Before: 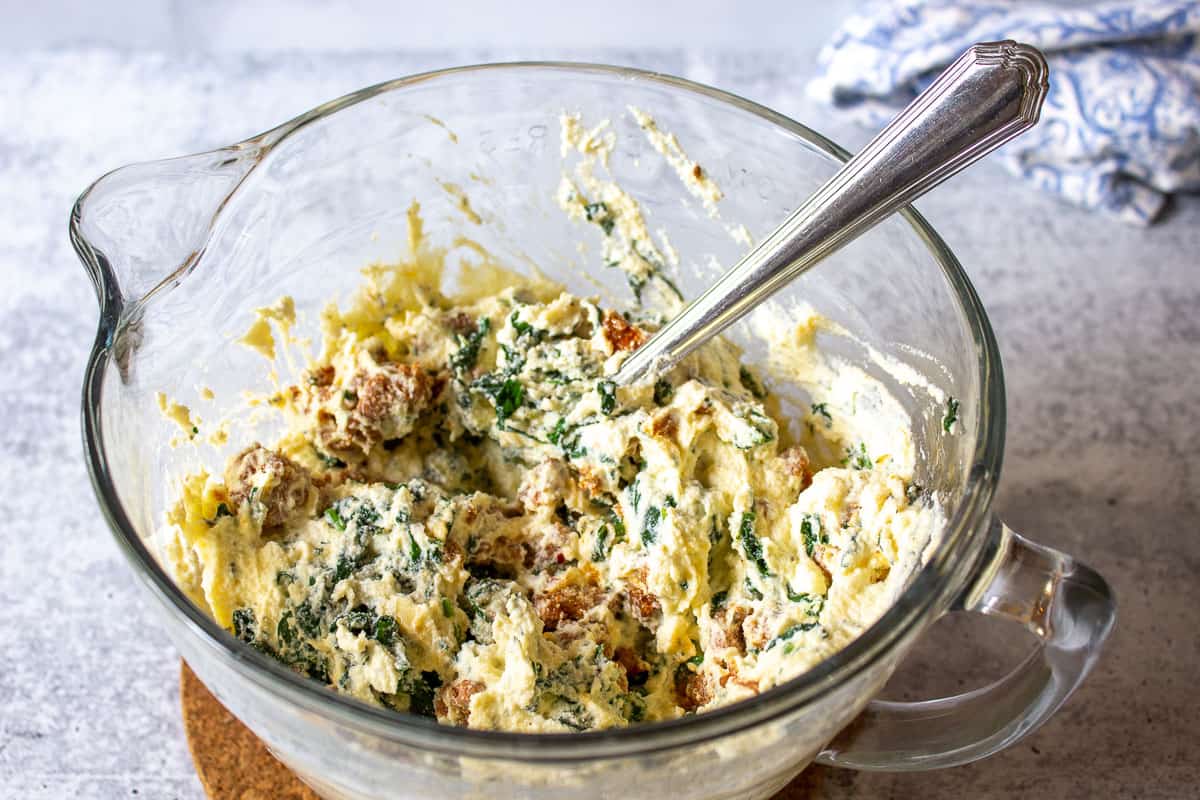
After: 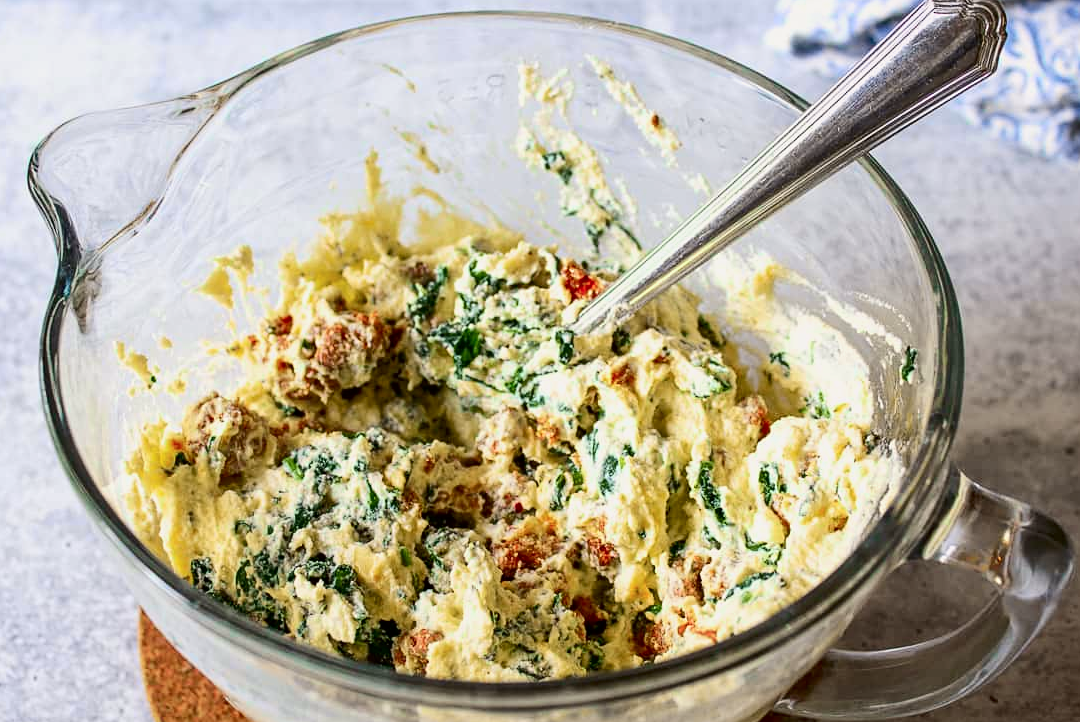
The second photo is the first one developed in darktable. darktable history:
crop: left 3.581%, top 6.488%, right 6.402%, bottom 3.173%
sharpen: amount 0.201
tone curve: curves: ch0 [(0, 0) (0.068, 0.031) (0.175, 0.132) (0.337, 0.304) (0.498, 0.511) (0.748, 0.762) (0.993, 0.954)]; ch1 [(0, 0) (0.294, 0.184) (0.359, 0.34) (0.362, 0.35) (0.43, 0.41) (0.476, 0.457) (0.499, 0.5) (0.529, 0.523) (0.677, 0.762) (1, 1)]; ch2 [(0, 0) (0.431, 0.419) (0.495, 0.502) (0.524, 0.534) (0.557, 0.56) (0.634, 0.654) (0.728, 0.722) (1, 1)], color space Lab, independent channels, preserve colors none
